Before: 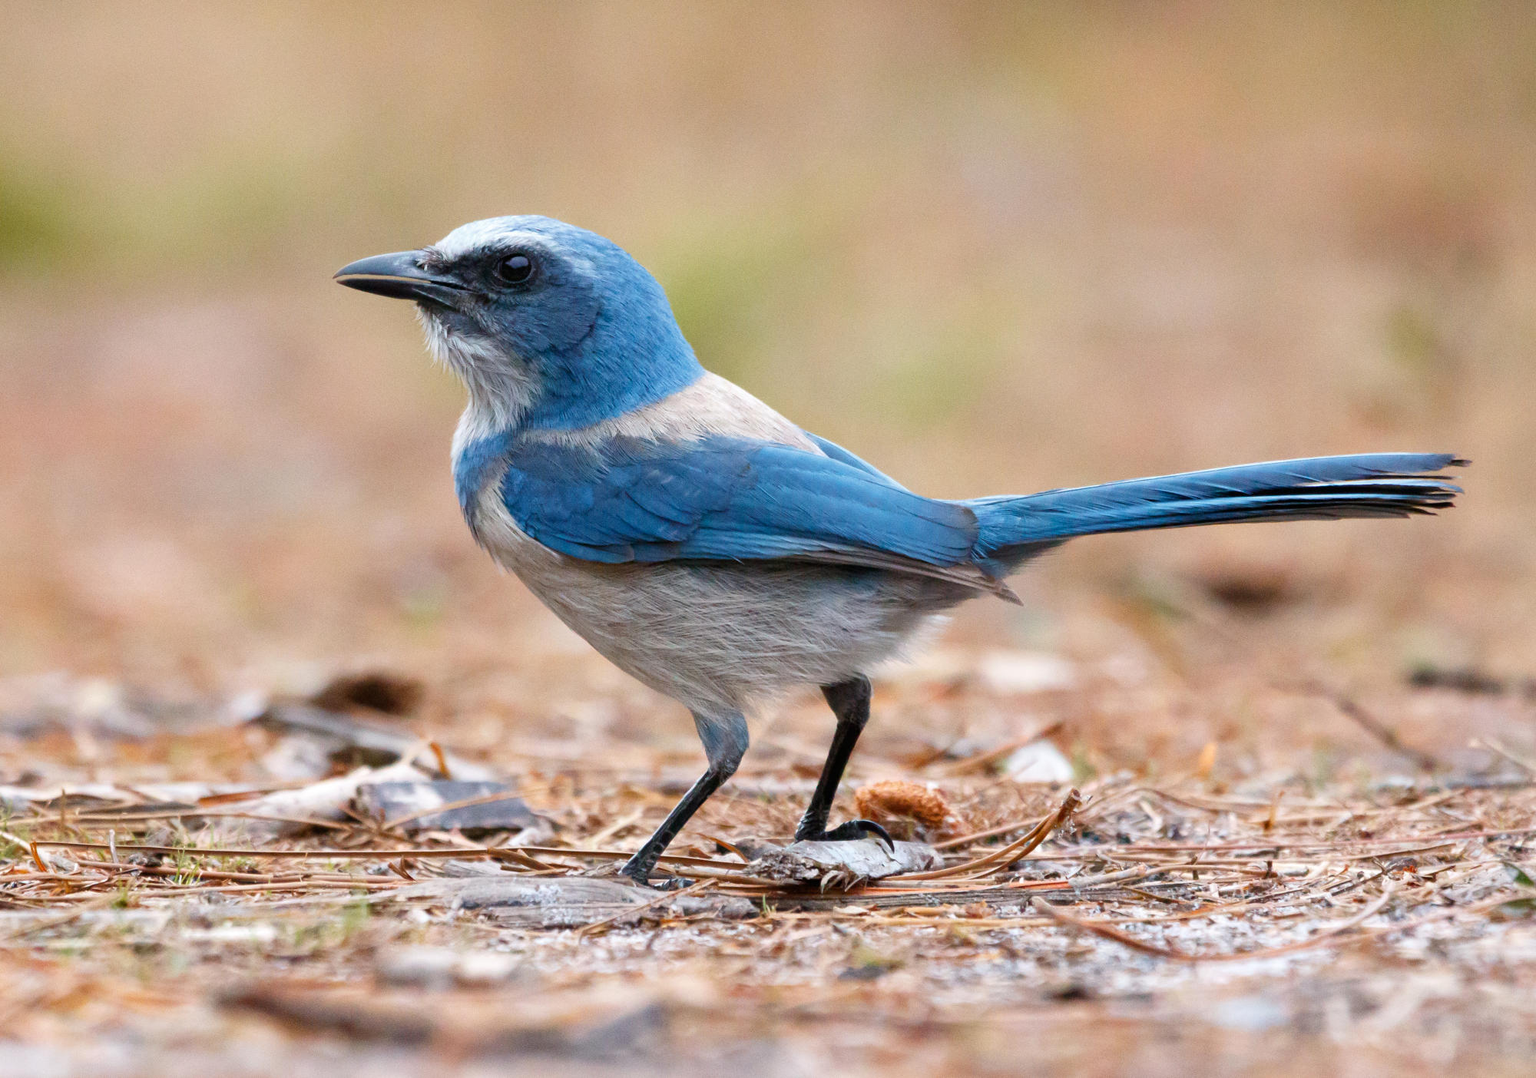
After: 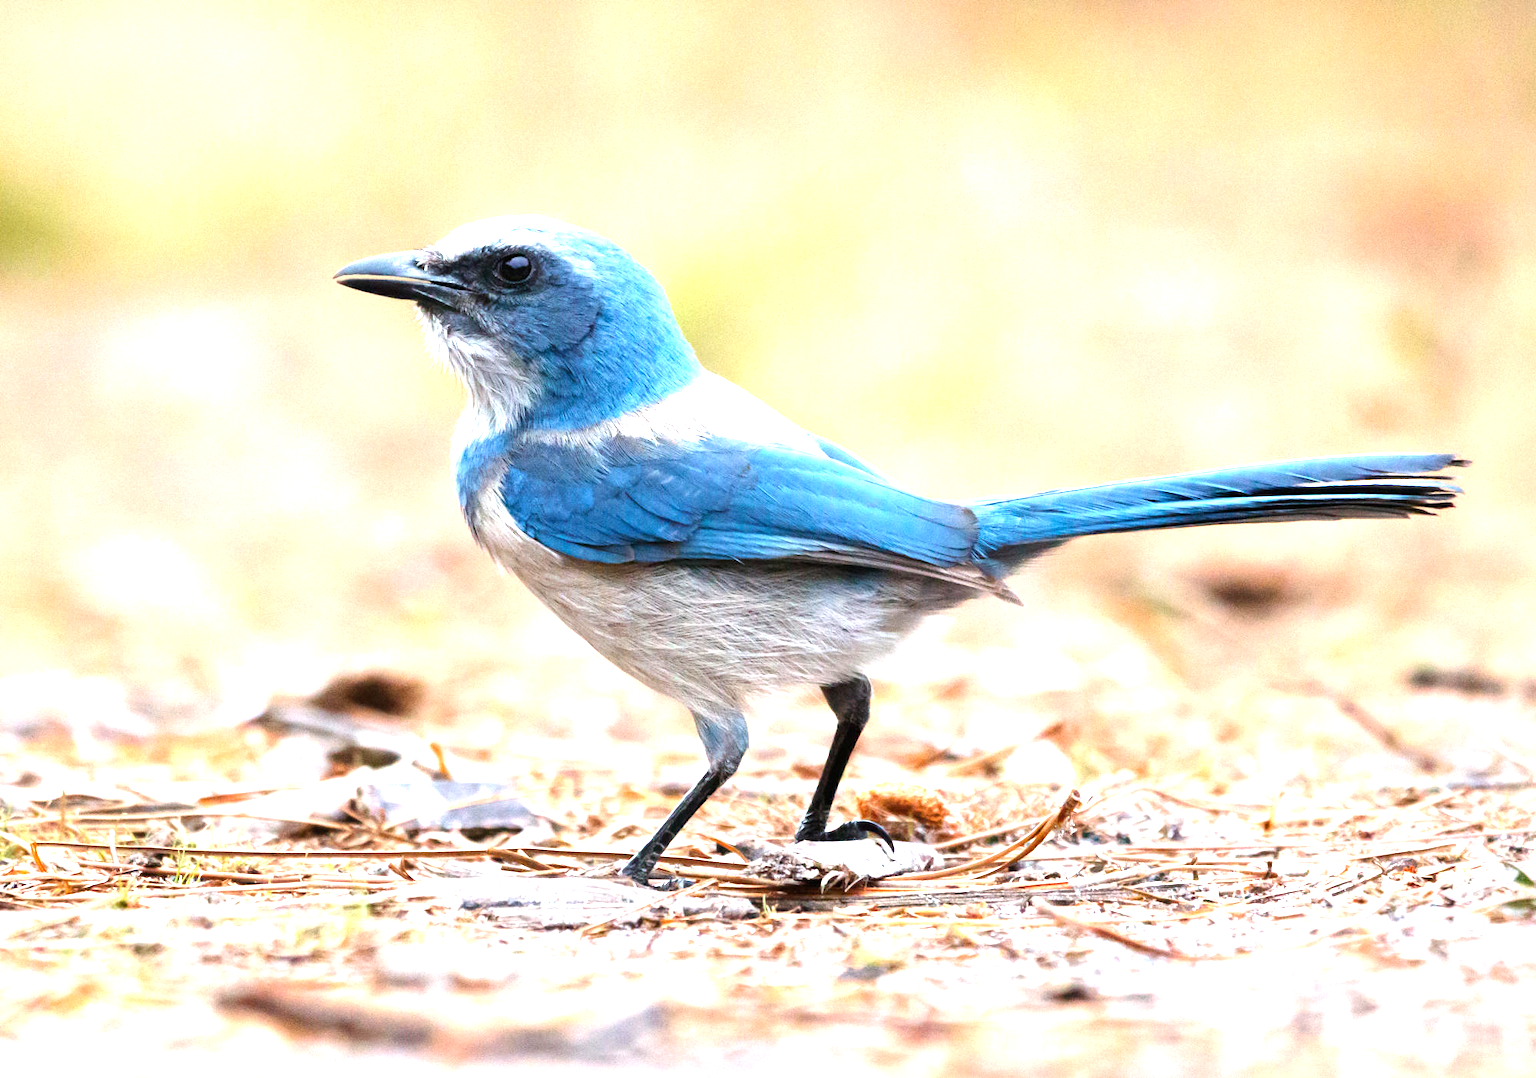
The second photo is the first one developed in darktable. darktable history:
exposure: black level correction 0, exposure 1 EV, compensate exposure bias true, compensate highlight preservation false
tone equalizer: -8 EV -0.417 EV, -7 EV -0.389 EV, -6 EV -0.333 EV, -5 EV -0.222 EV, -3 EV 0.222 EV, -2 EV 0.333 EV, -1 EV 0.389 EV, +0 EV 0.417 EV, edges refinement/feathering 500, mask exposure compensation -1.57 EV, preserve details no
